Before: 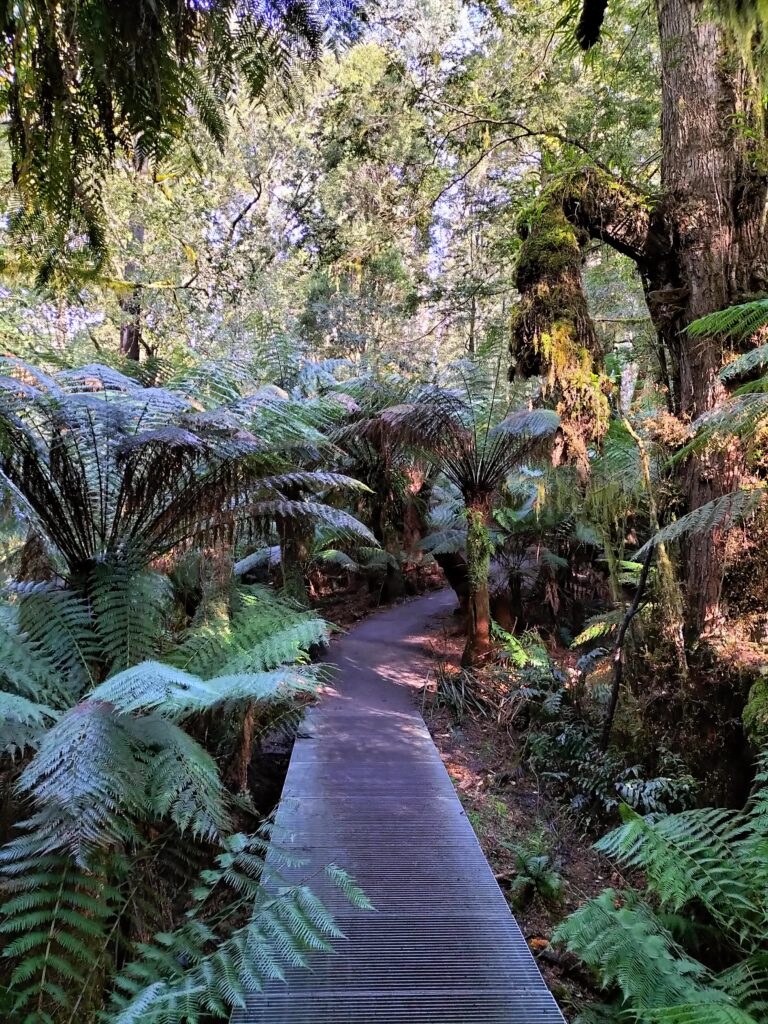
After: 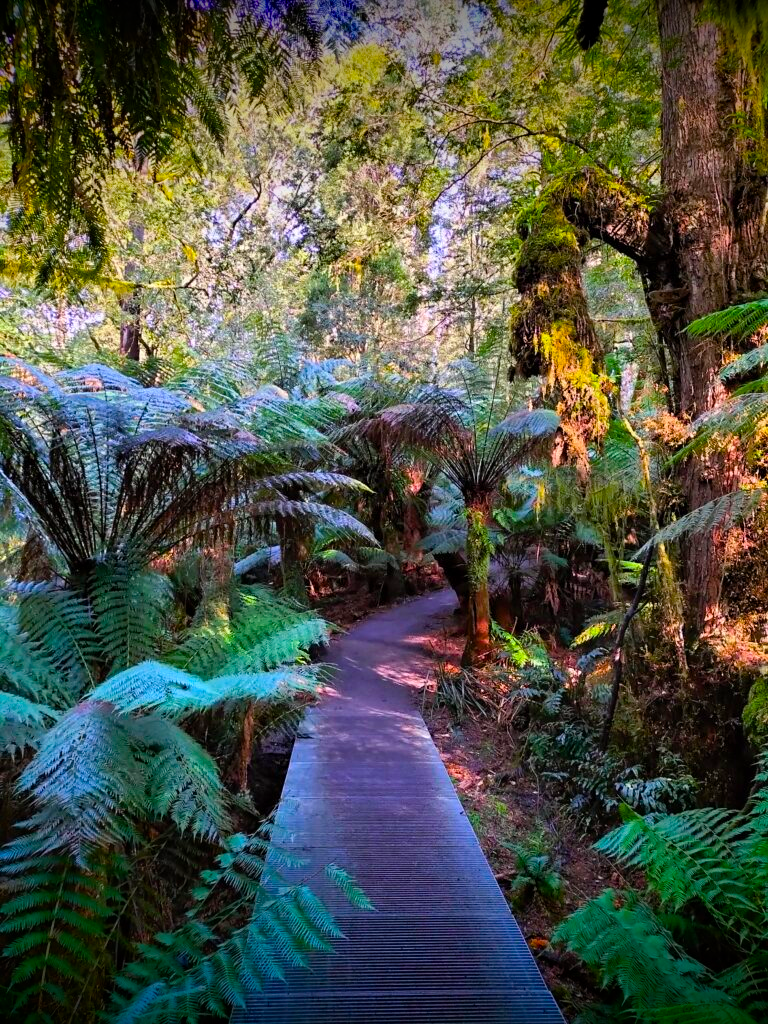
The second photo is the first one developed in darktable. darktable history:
color balance rgb: linear chroma grading › global chroma 15%, perceptual saturation grading › global saturation 30%
vignetting: fall-off start 98.29%, fall-off radius 100%, brightness -1, saturation 0.5, width/height ratio 1.428
